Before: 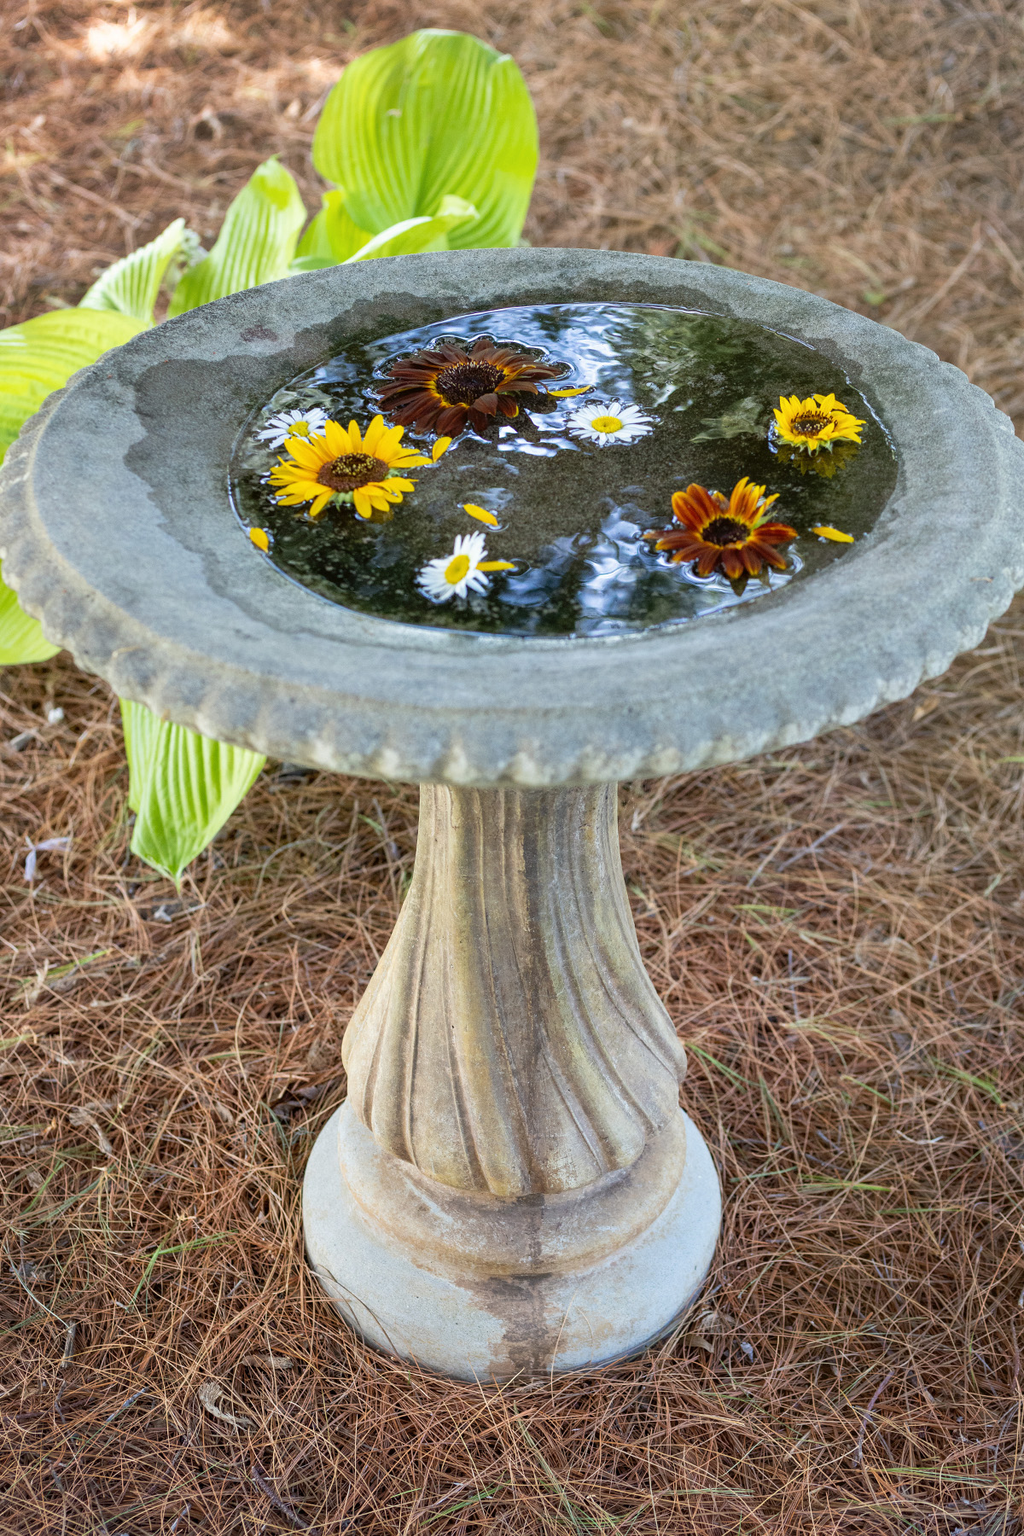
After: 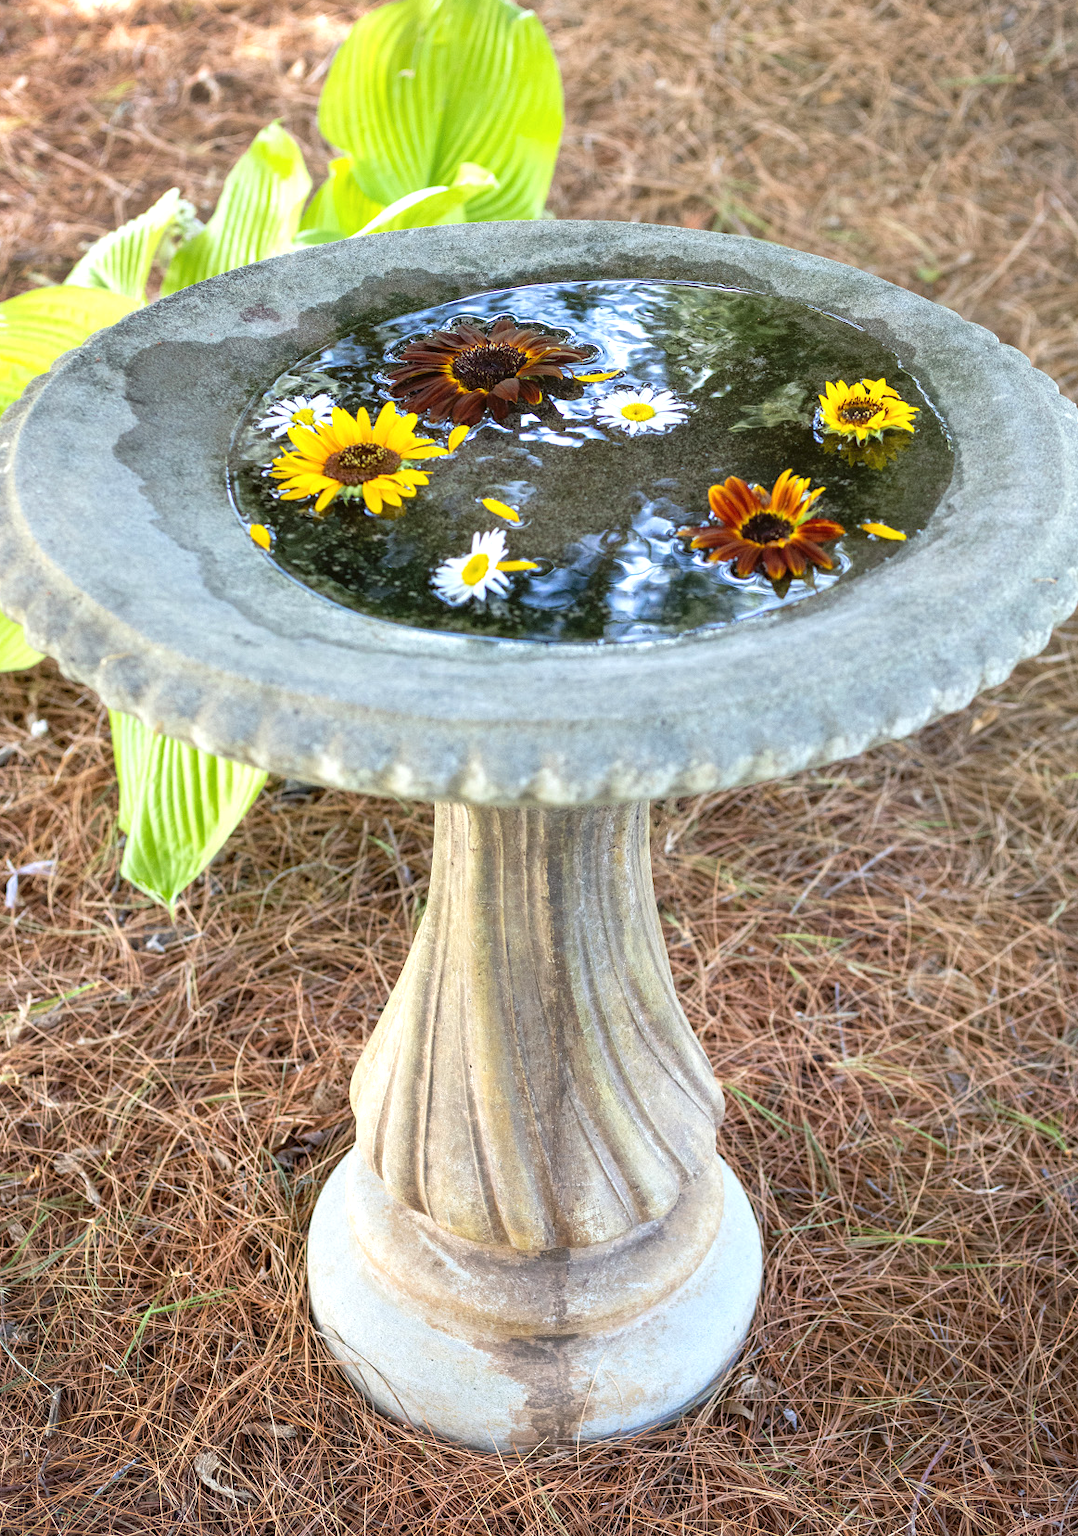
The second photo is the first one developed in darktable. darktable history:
exposure: black level correction 0, exposure 0.5 EV, compensate exposure bias true, compensate highlight preservation false
crop: left 1.99%, top 2.965%, right 1.077%, bottom 4.951%
